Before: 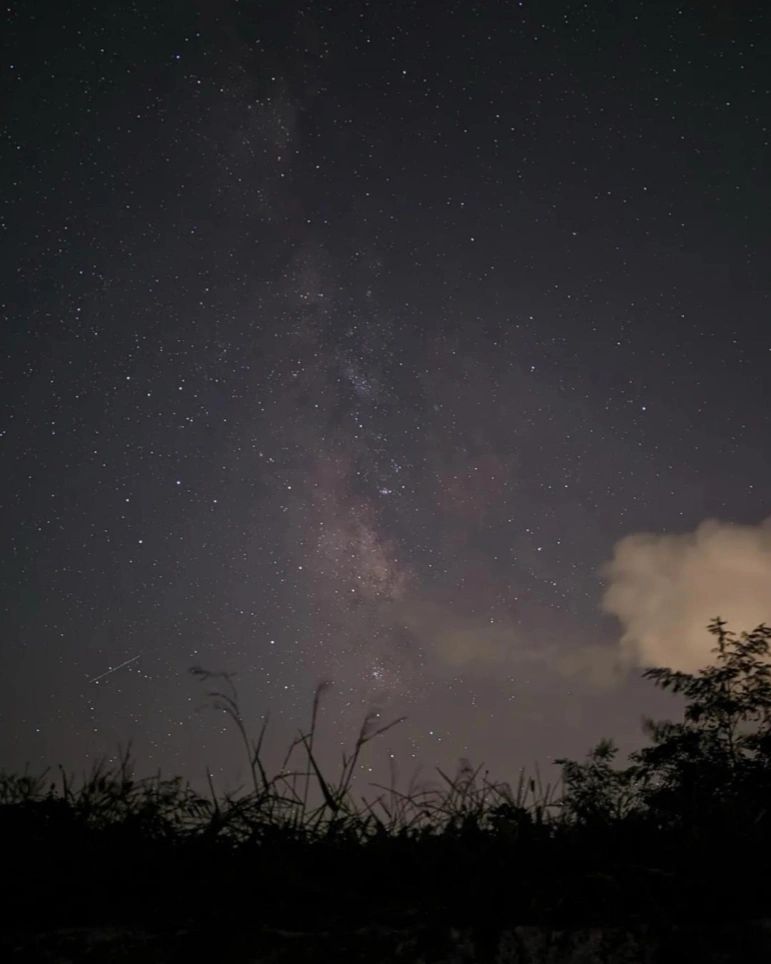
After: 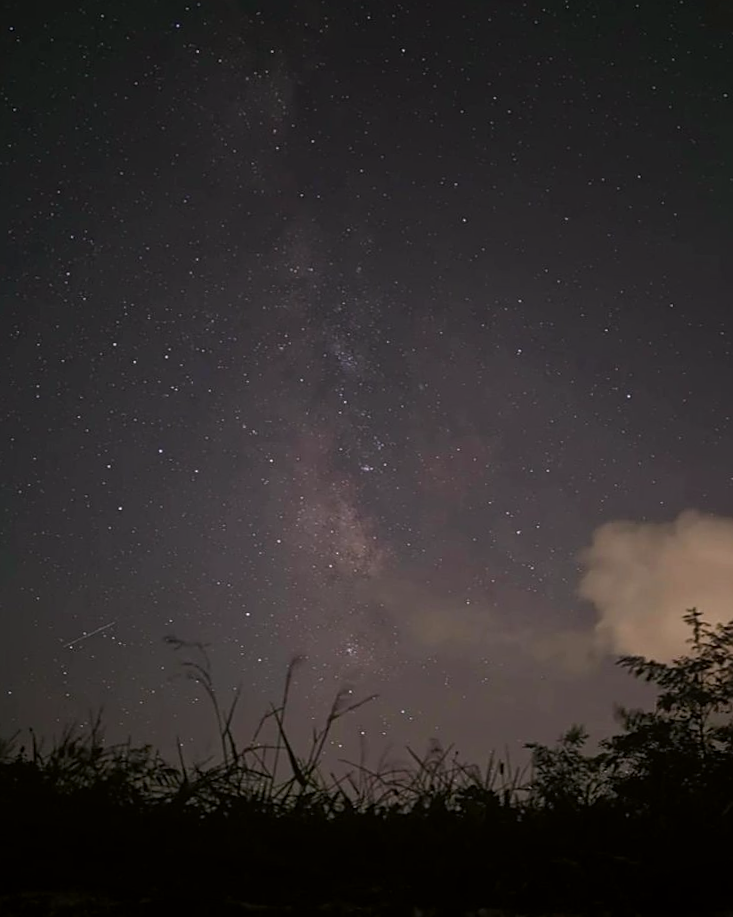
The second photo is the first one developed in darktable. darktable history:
sharpen: on, module defaults
crop and rotate: angle -2.38°
color correction: highlights a* 3.12, highlights b* -1.55, shadows a* -0.101, shadows b* 2.52, saturation 0.98
contrast equalizer: octaves 7, y [[0.6 ×6], [0.55 ×6], [0 ×6], [0 ×6], [0 ×6]], mix -0.3
